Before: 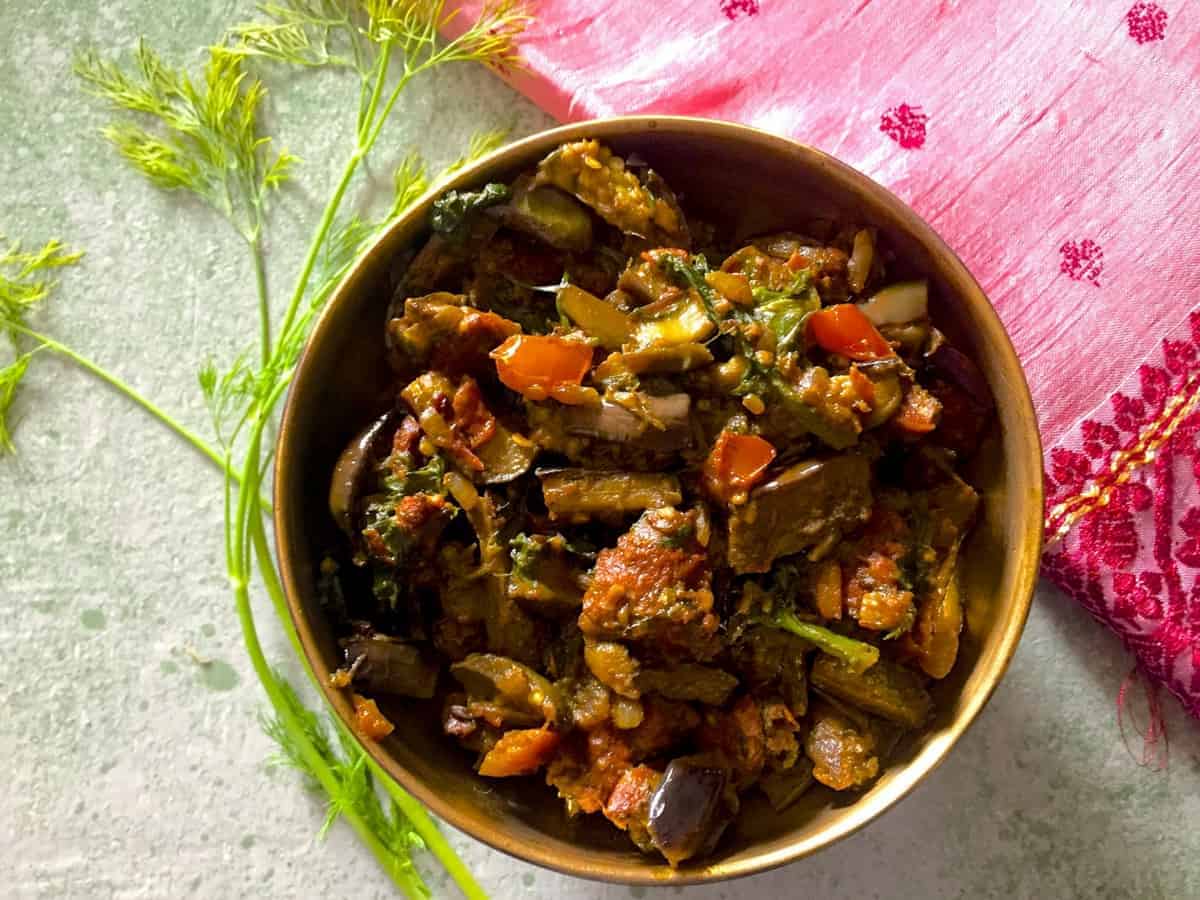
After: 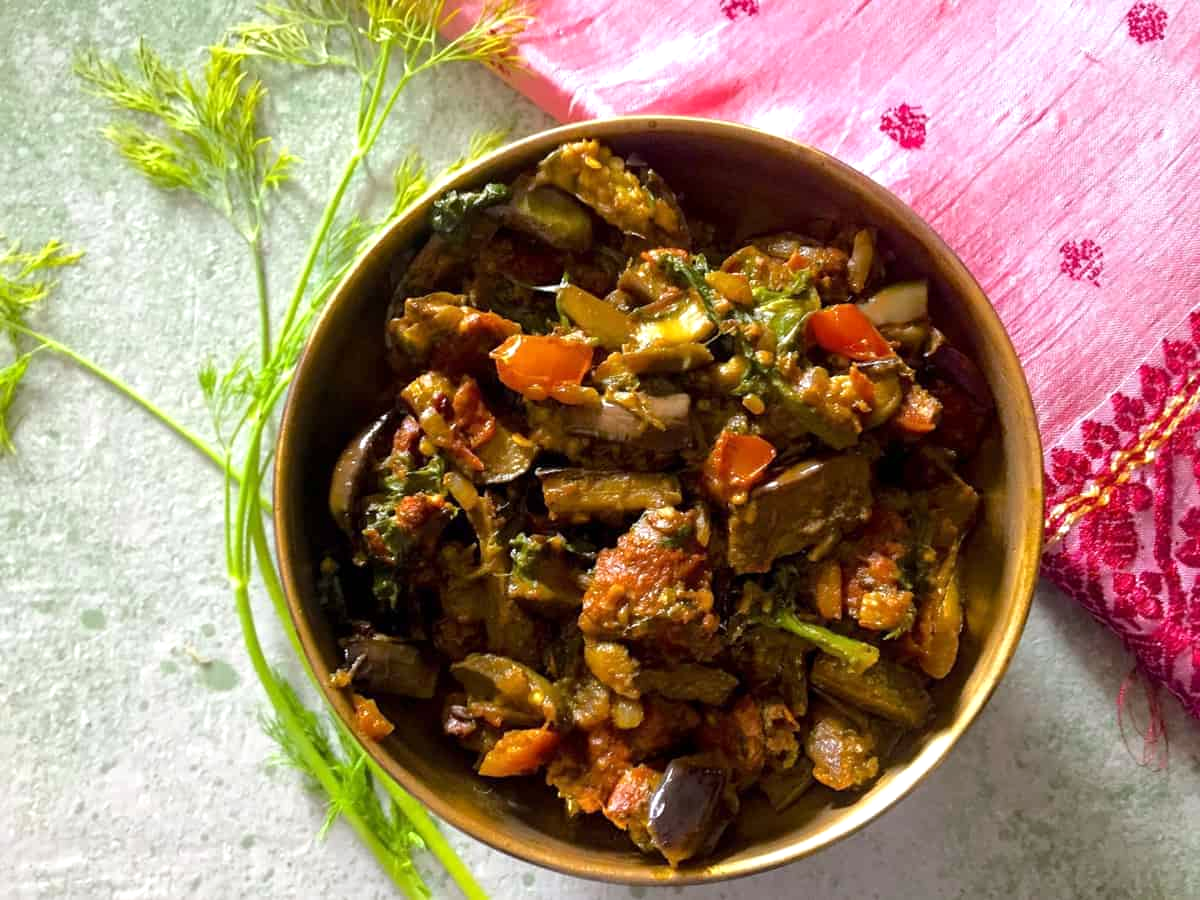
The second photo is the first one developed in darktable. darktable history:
exposure: exposure 0.2 EV, compensate highlight preservation false
white balance: red 0.983, blue 1.036
